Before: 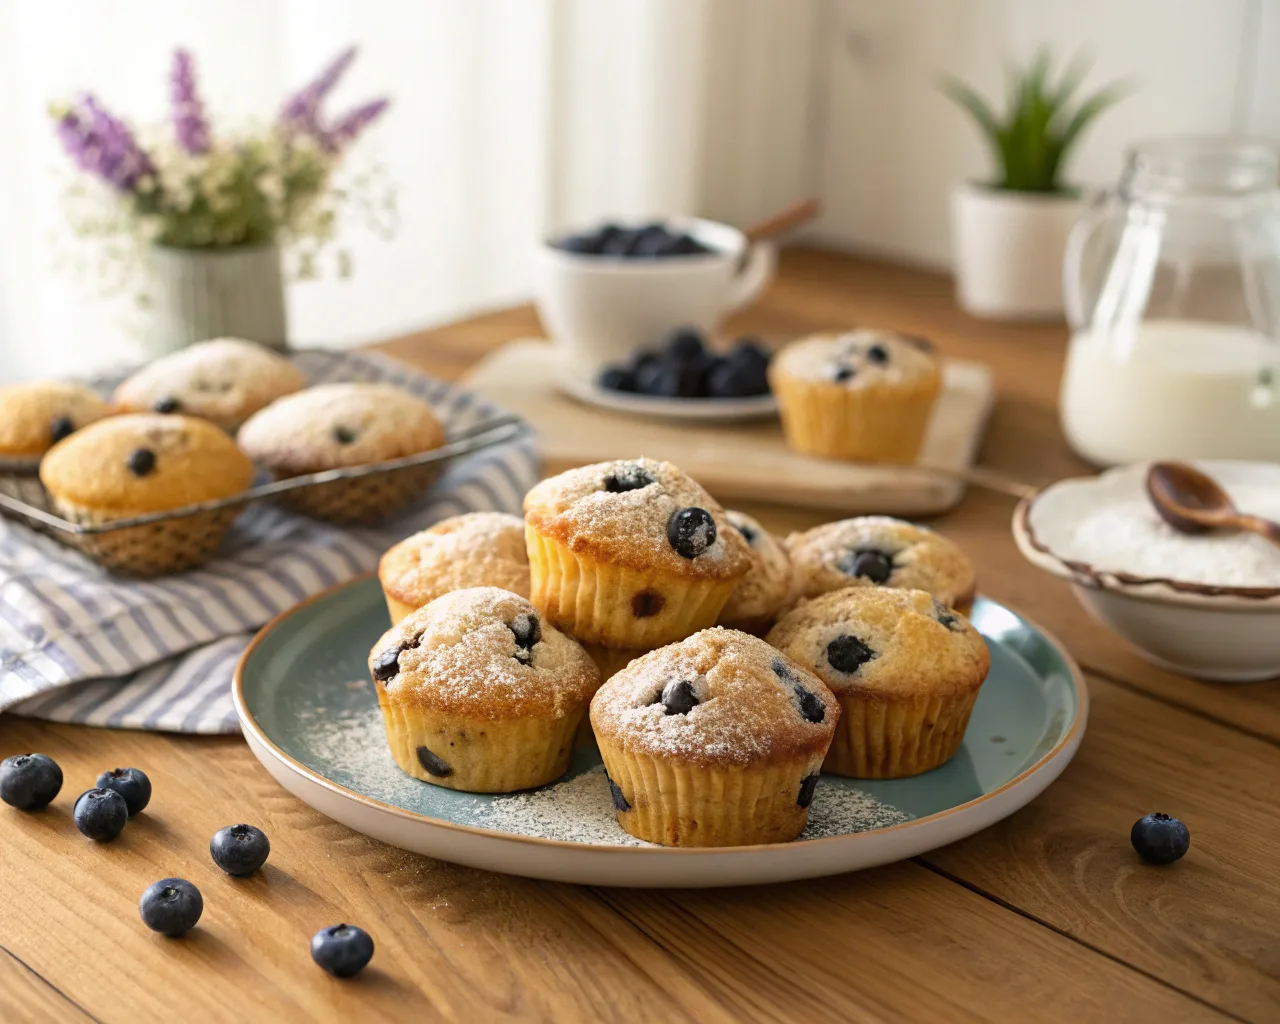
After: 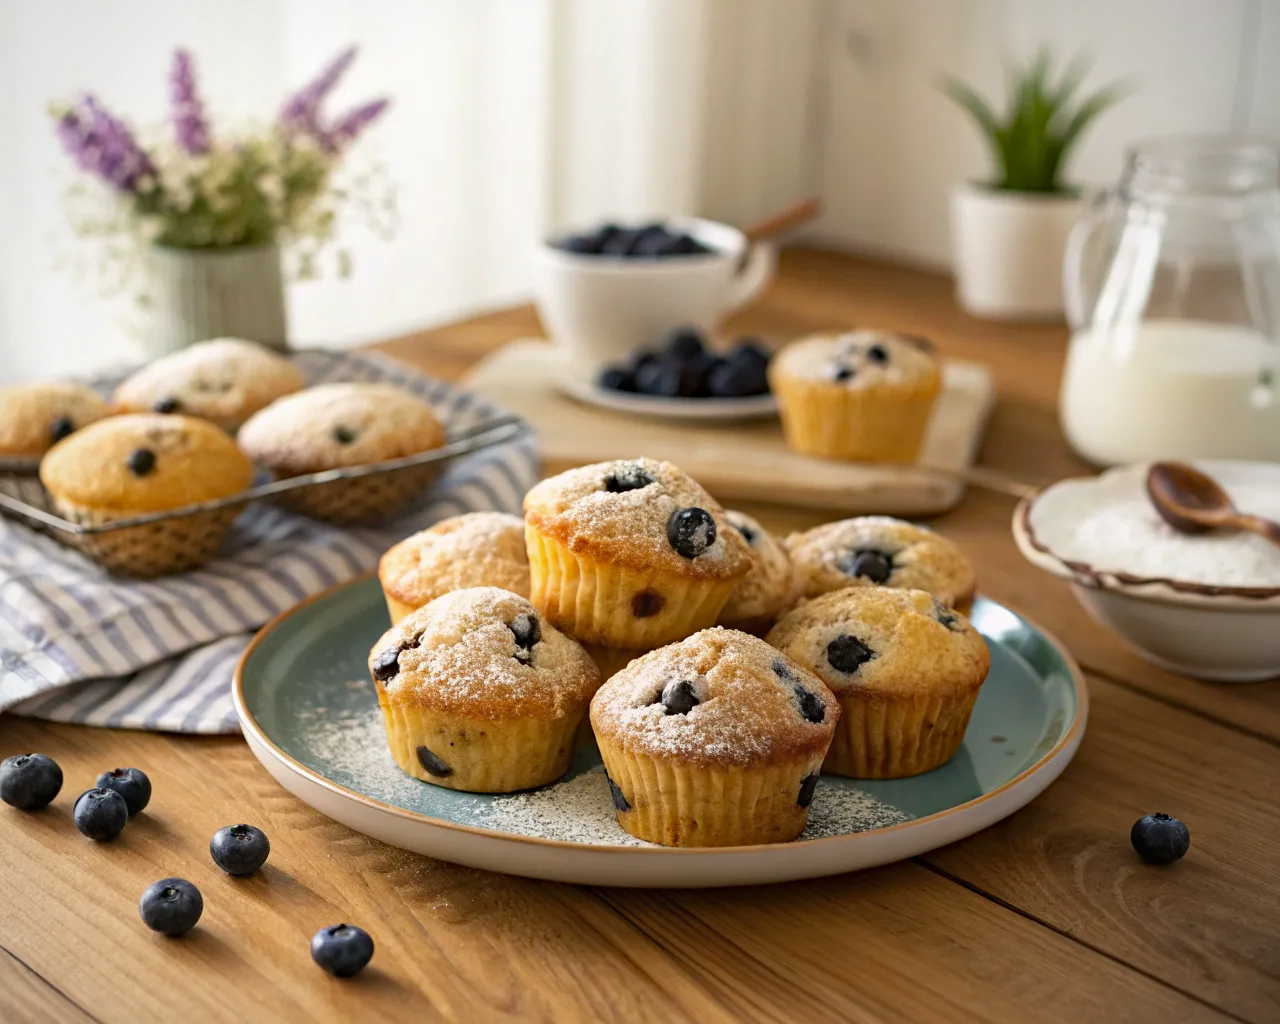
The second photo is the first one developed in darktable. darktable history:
vignetting: fall-off radius 81.94%
haze removal: compatibility mode true, adaptive false
